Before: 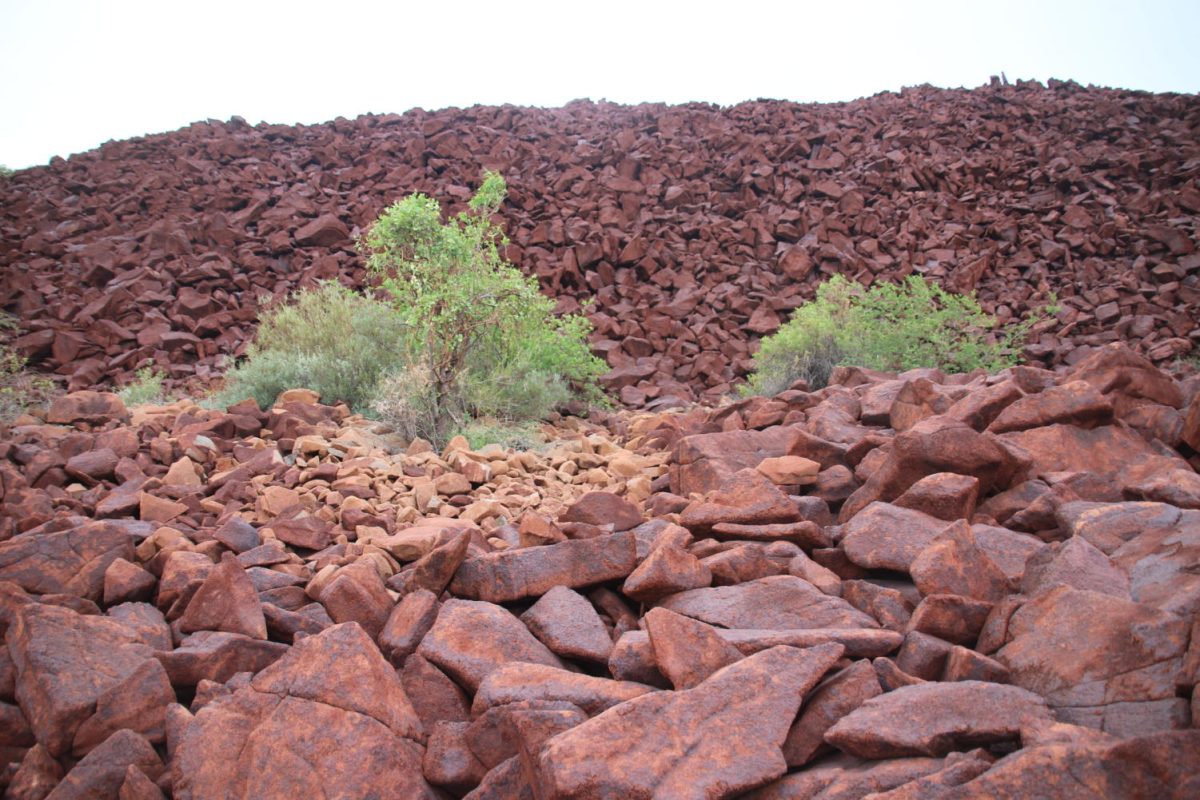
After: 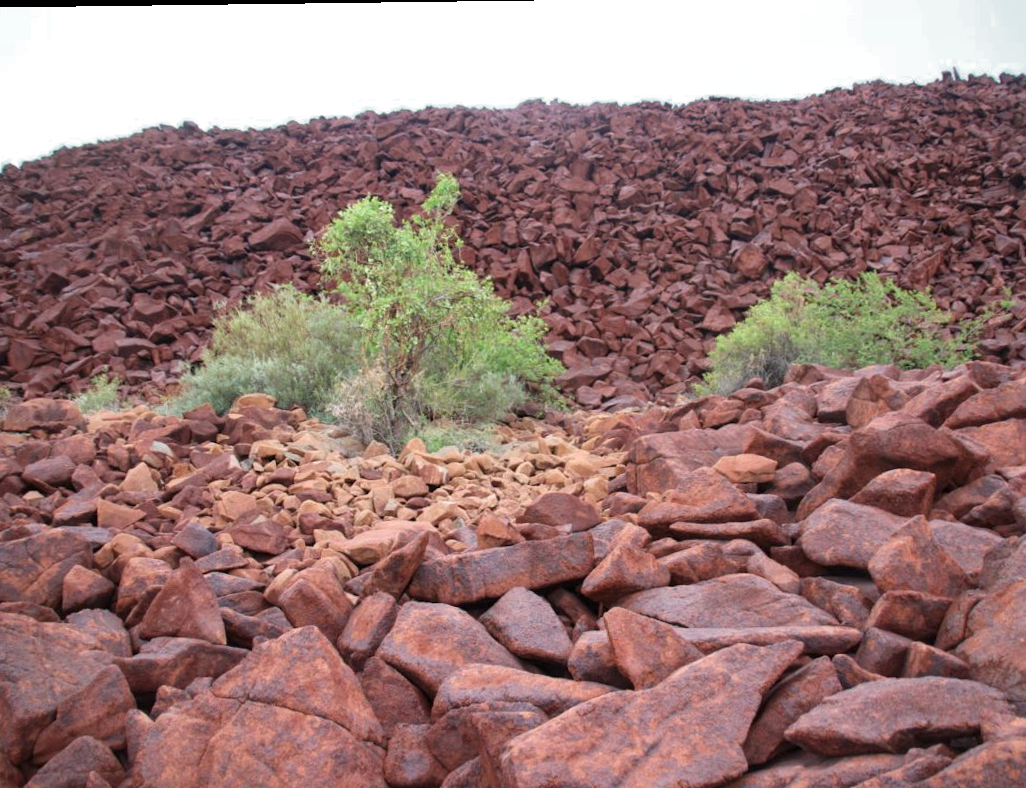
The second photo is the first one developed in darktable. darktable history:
crop and rotate: angle 0.751°, left 4.105%, top 0.869%, right 11.128%, bottom 2.399%
local contrast: highlights 102%, shadows 102%, detail 120%, midtone range 0.2
contrast brightness saturation: contrast -0.011, brightness -0.014, saturation 0.033
color zones: curves: ch0 [(0, 0.497) (0.143, 0.5) (0.286, 0.5) (0.429, 0.483) (0.571, 0.116) (0.714, -0.006) (0.857, 0.28) (1, 0.497)]
